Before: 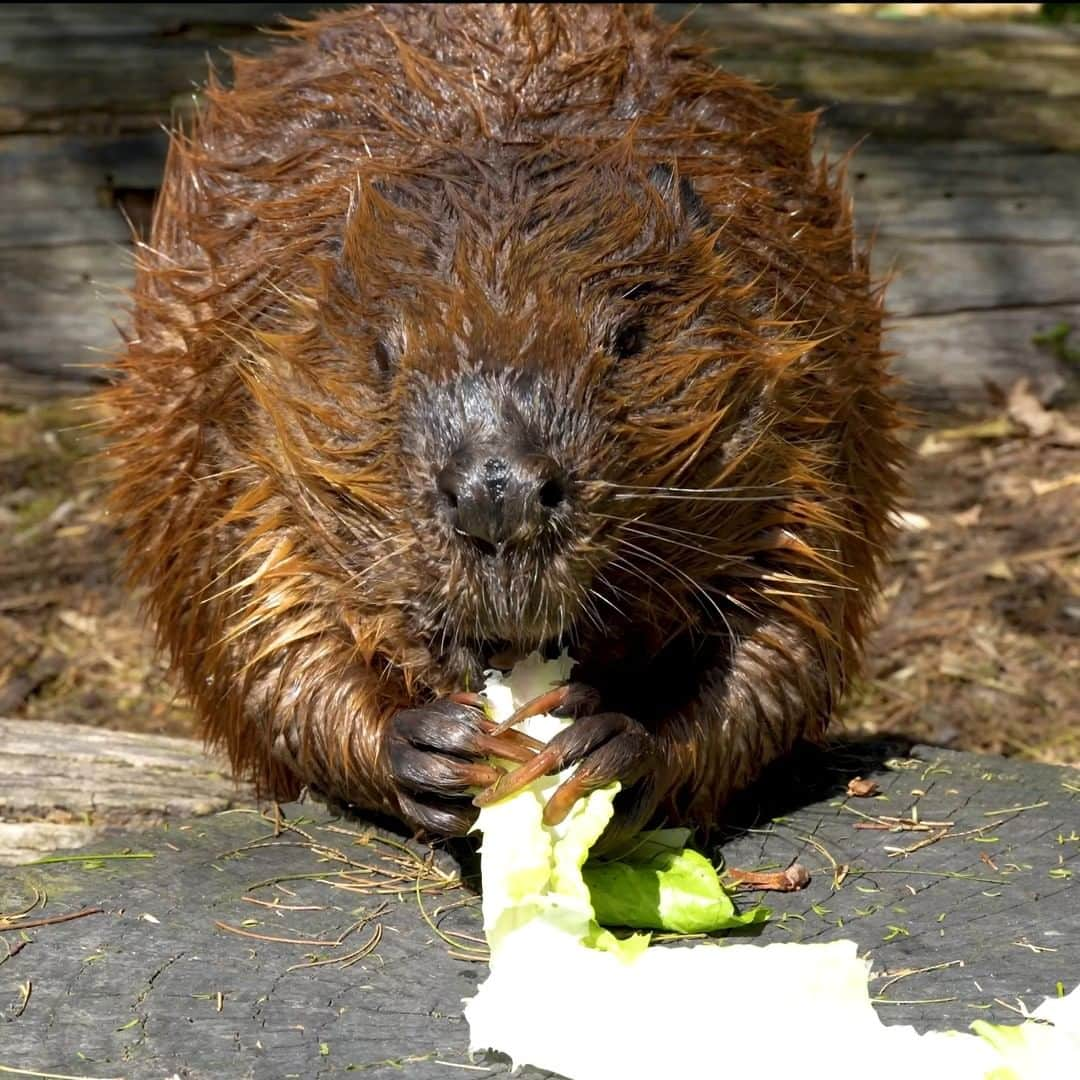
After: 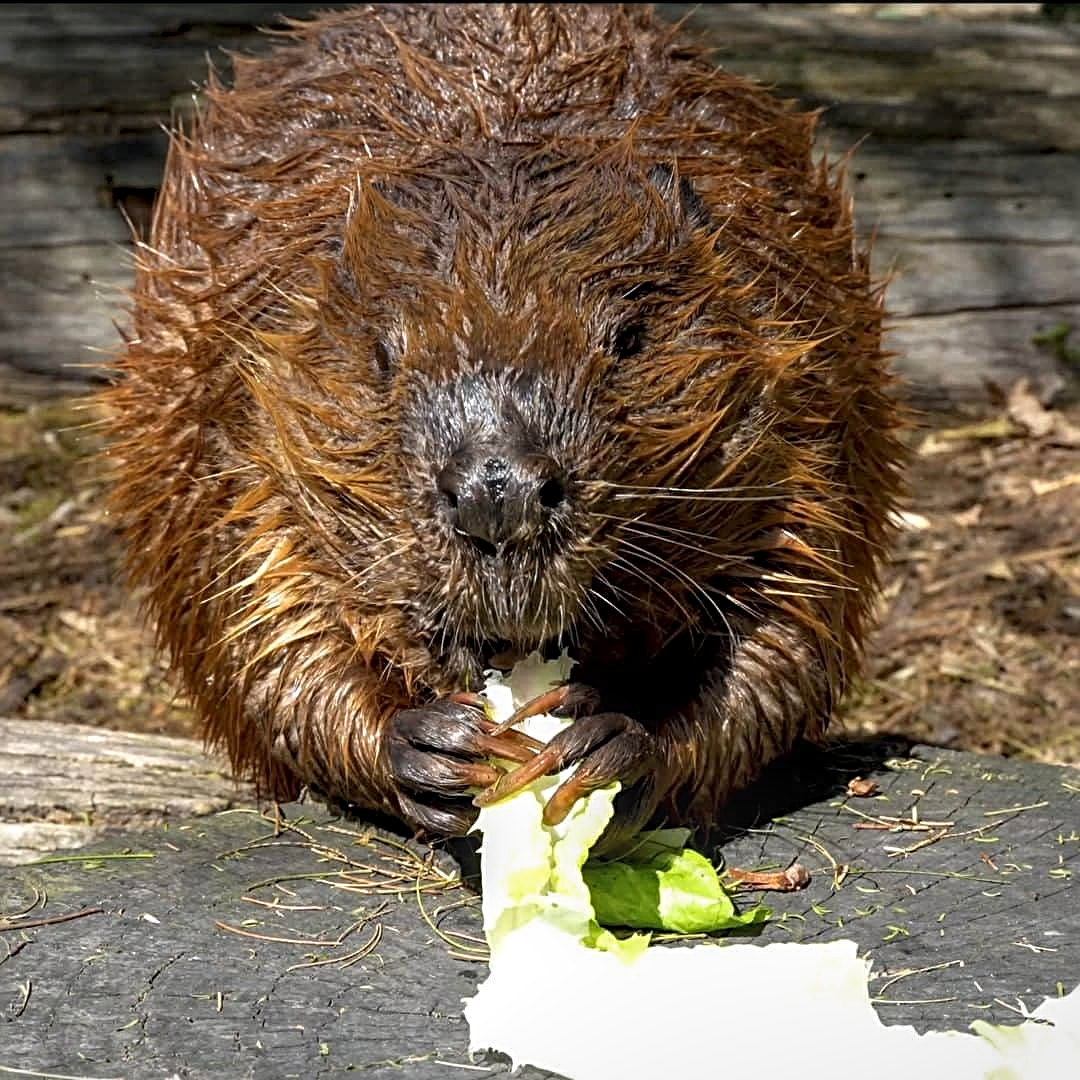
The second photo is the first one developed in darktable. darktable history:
vignetting: fall-off start 97.19%, brightness -0.157, width/height ratio 1.182
sharpen: radius 3.132
local contrast: on, module defaults
